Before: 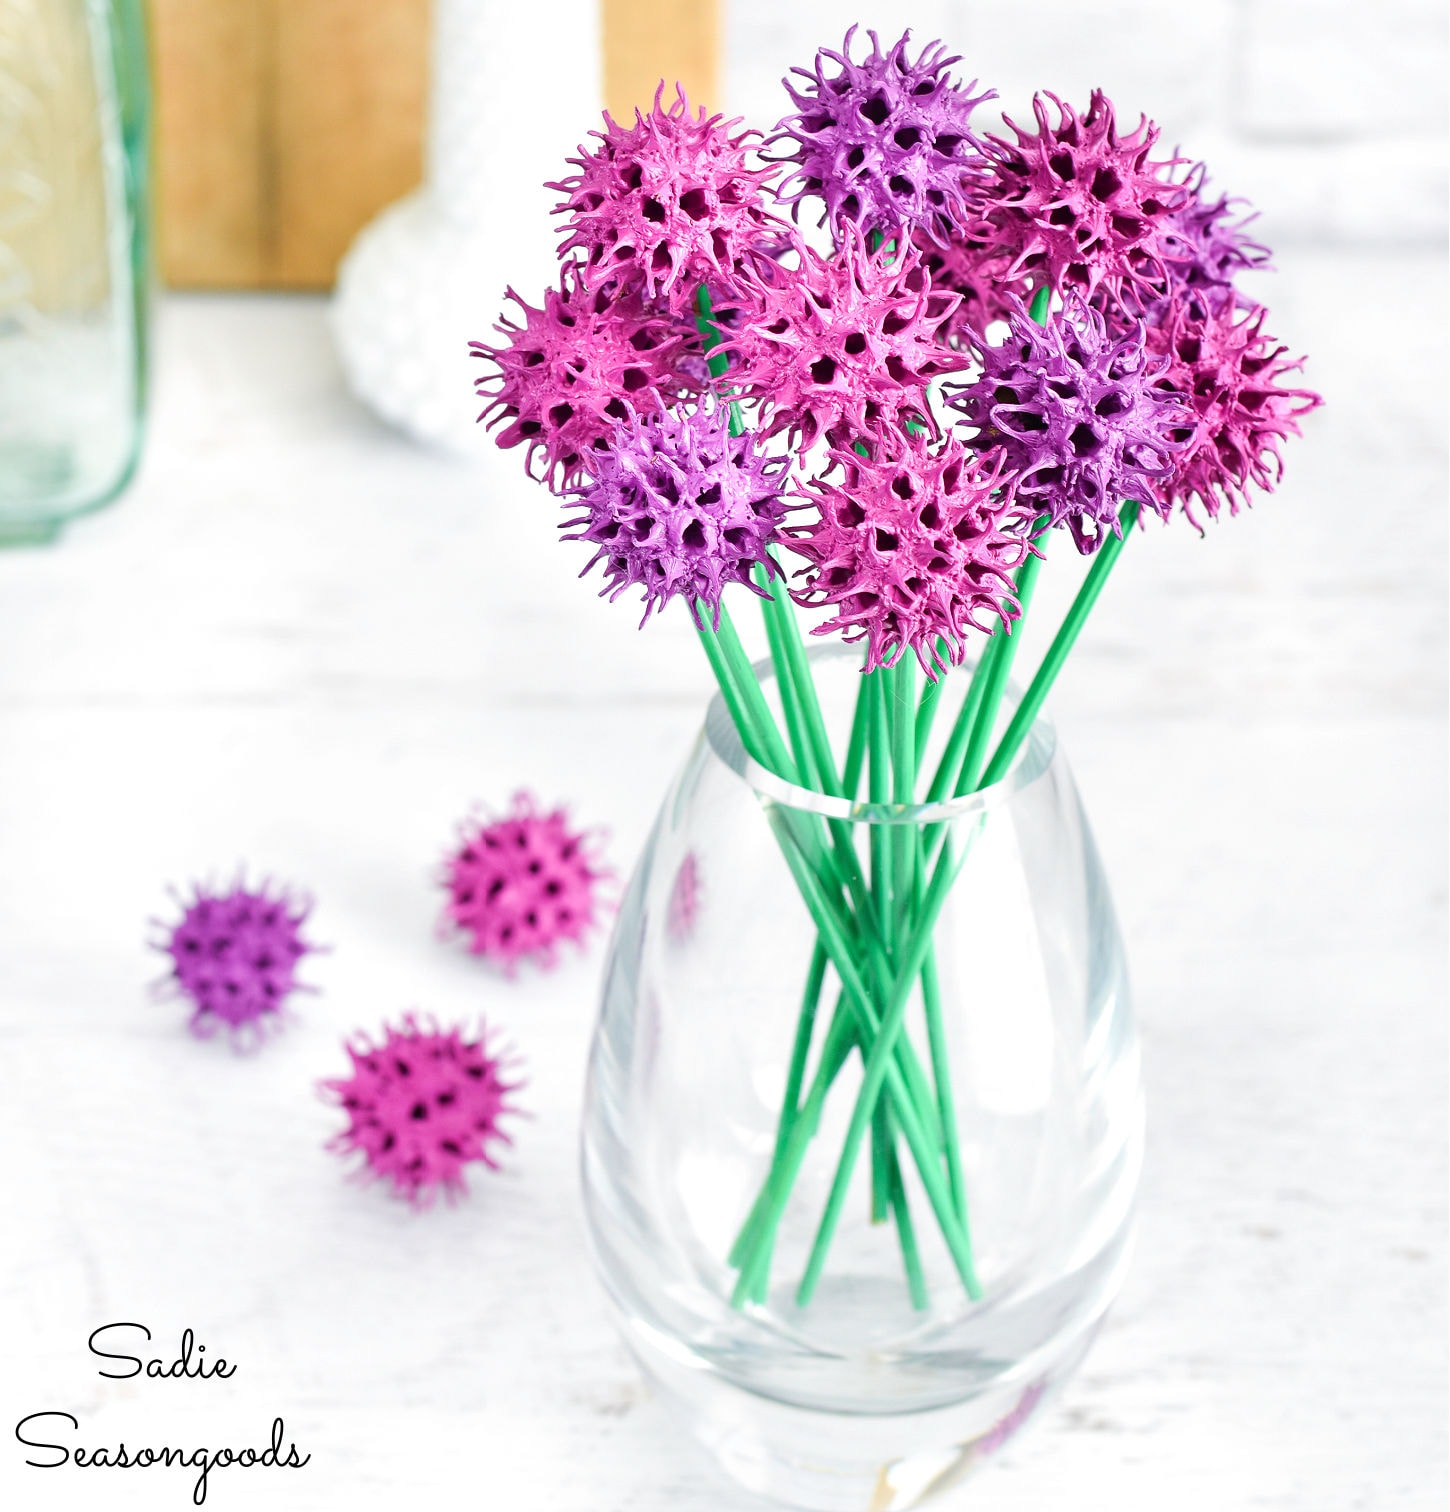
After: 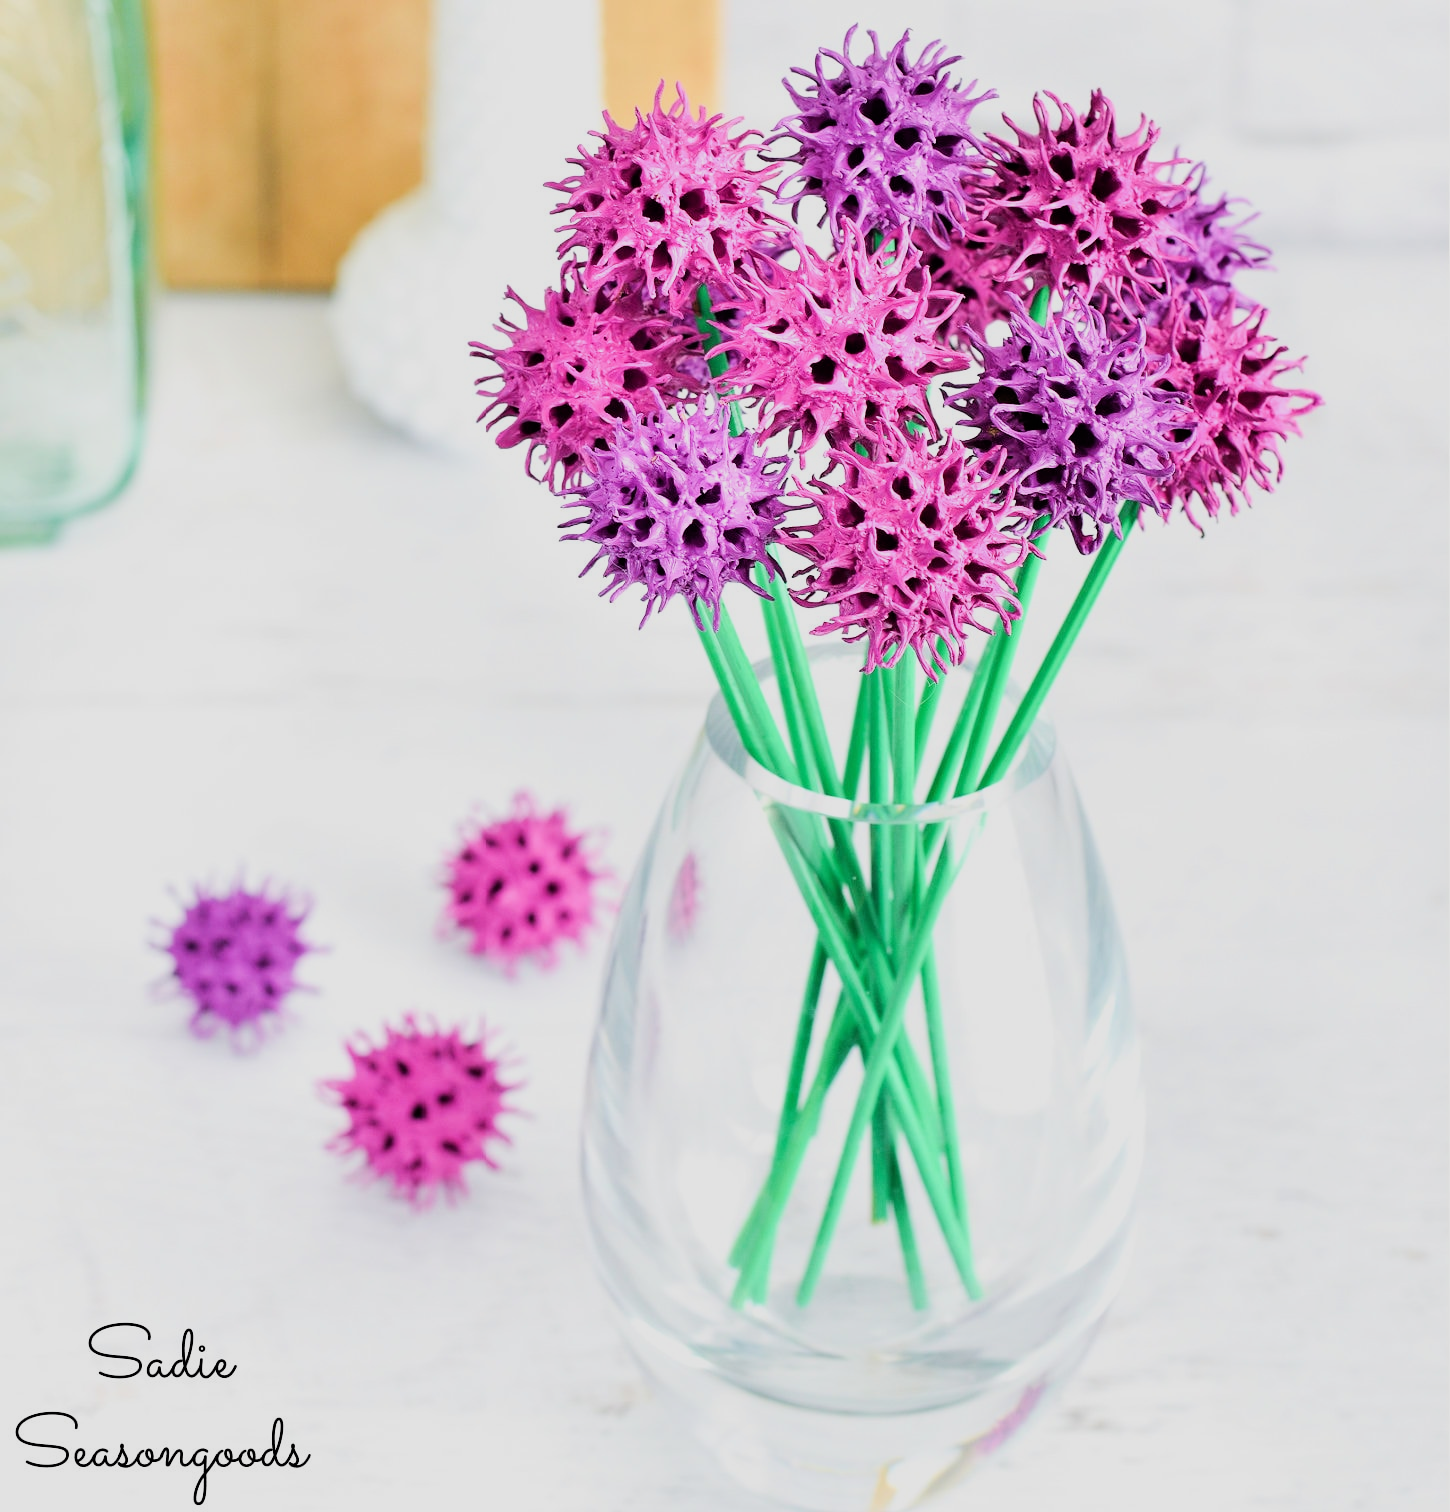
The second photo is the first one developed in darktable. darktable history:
tone equalizer: -8 EV -0.417 EV, -7 EV -0.389 EV, -6 EV -0.333 EV, -5 EV -0.222 EV, -3 EV 0.222 EV, -2 EV 0.333 EV, -1 EV 0.389 EV, +0 EV 0.417 EV, edges refinement/feathering 500, mask exposure compensation -1.57 EV, preserve details no
filmic rgb: black relative exposure -7.65 EV, white relative exposure 4.56 EV, hardness 3.61, color science v6 (2022)
